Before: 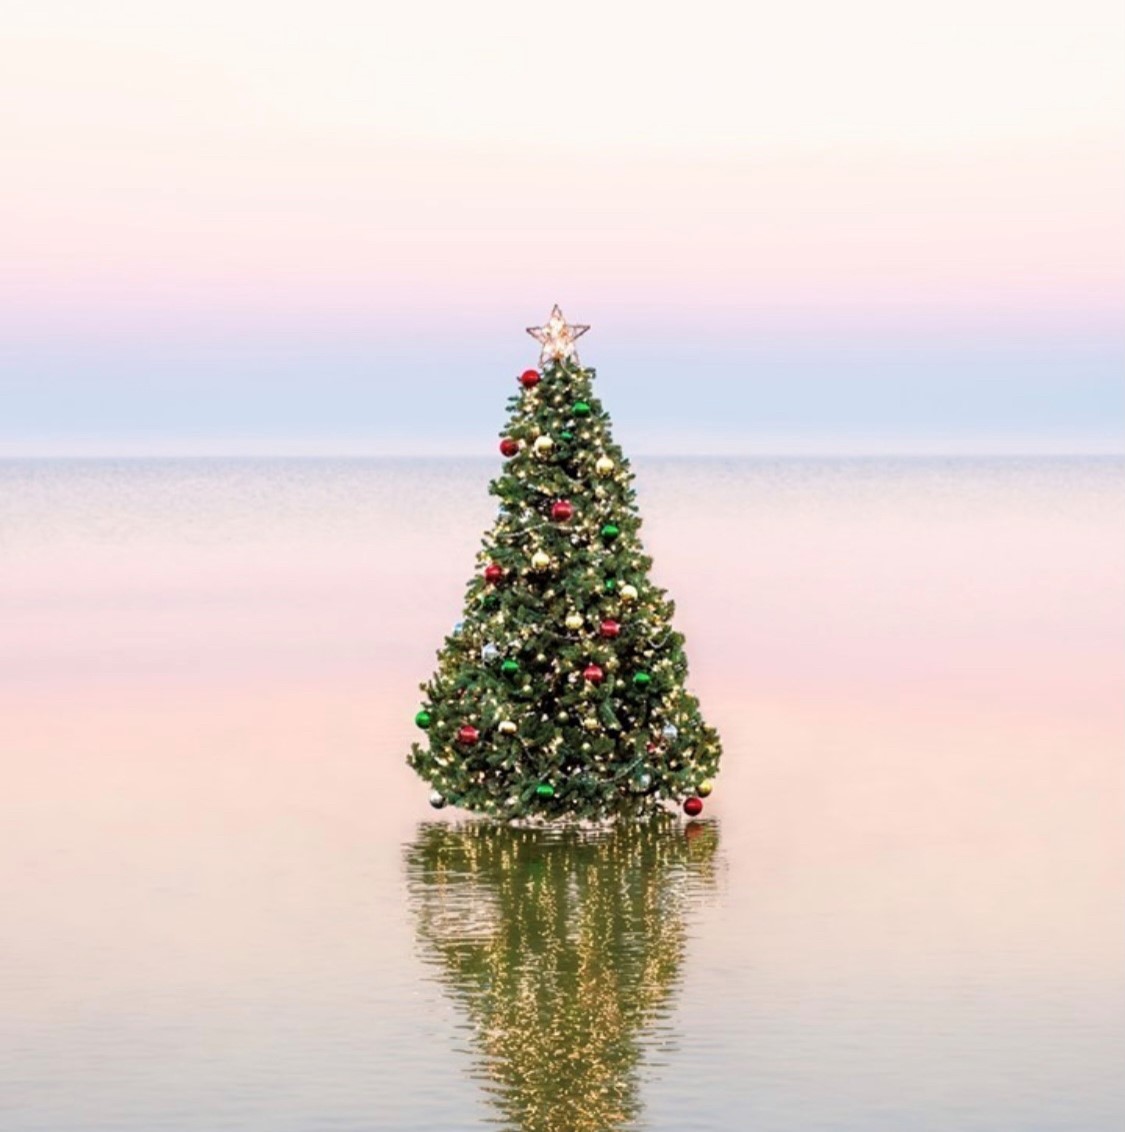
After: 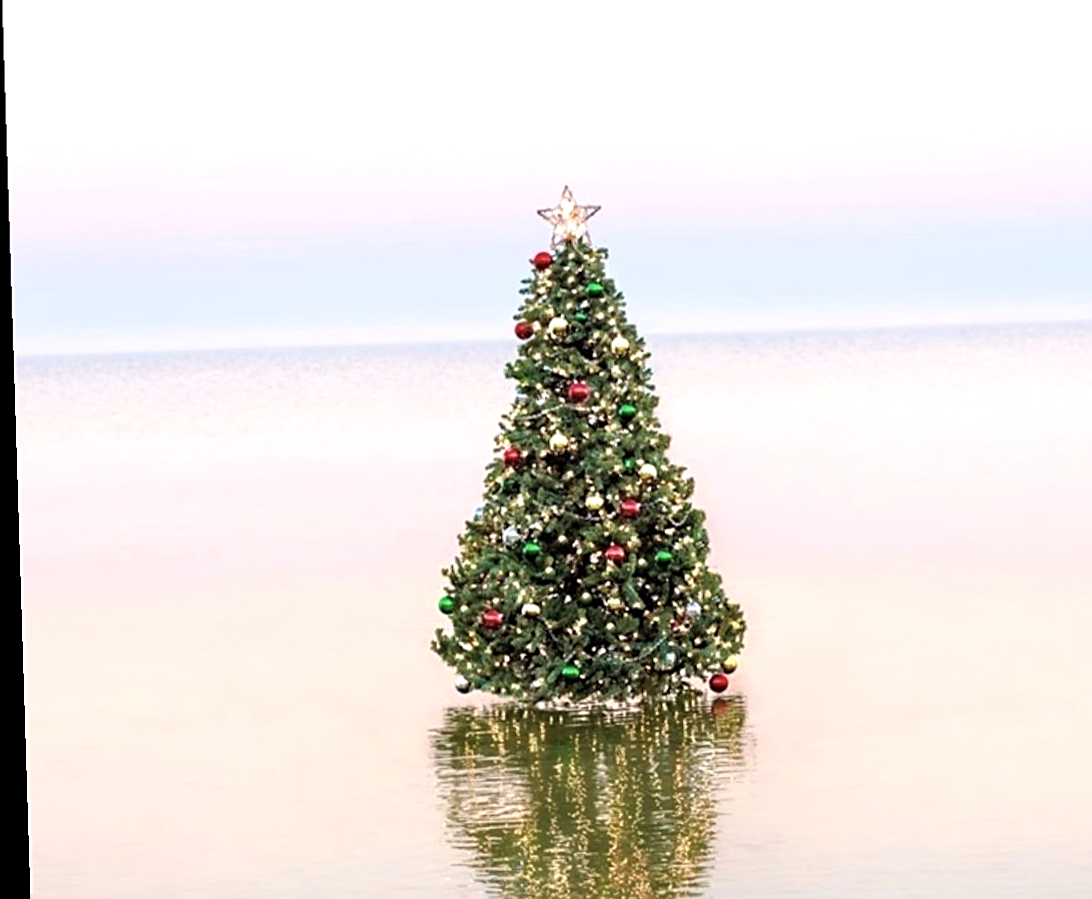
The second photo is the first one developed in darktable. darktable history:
sharpen: on, module defaults
shadows and highlights: radius 110.86, shadows 51.09, white point adjustment 9.16, highlights -4.17, highlights color adjustment 32.2%, soften with gaussian
crop and rotate: angle 0.03°, top 11.643%, right 5.651%, bottom 11.189%
rotate and perspective: rotation -1.77°, lens shift (horizontal) 0.004, automatic cropping off
tone equalizer: -7 EV 0.18 EV, -6 EV 0.12 EV, -5 EV 0.08 EV, -4 EV 0.04 EV, -2 EV -0.02 EV, -1 EV -0.04 EV, +0 EV -0.06 EV, luminance estimator HSV value / RGB max
